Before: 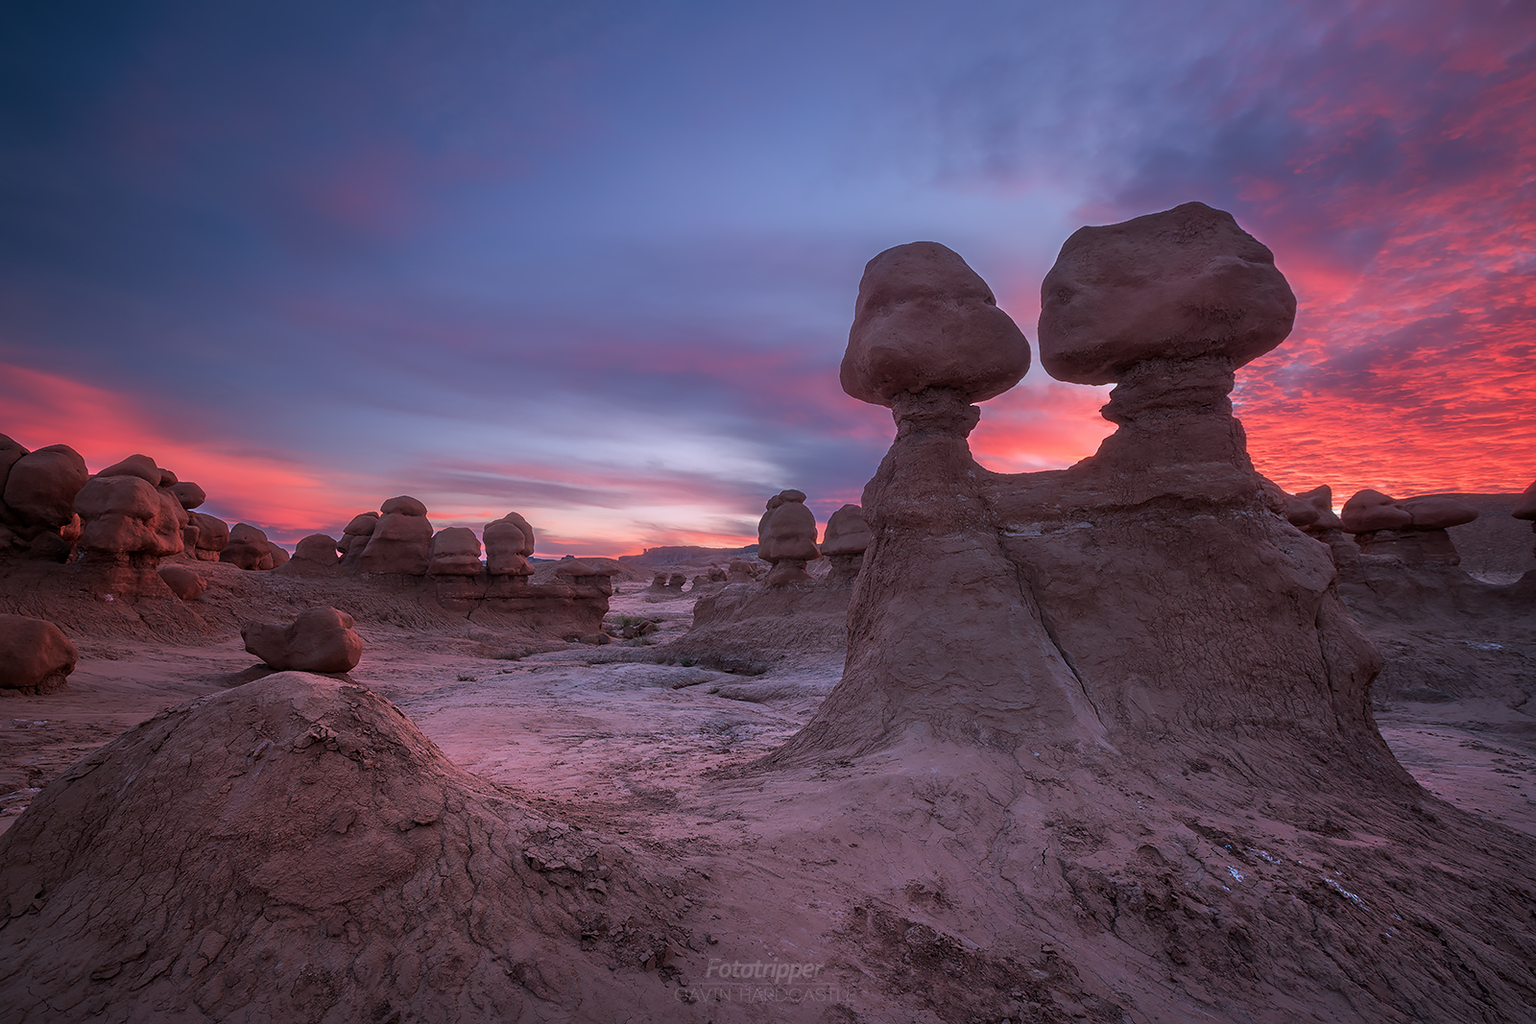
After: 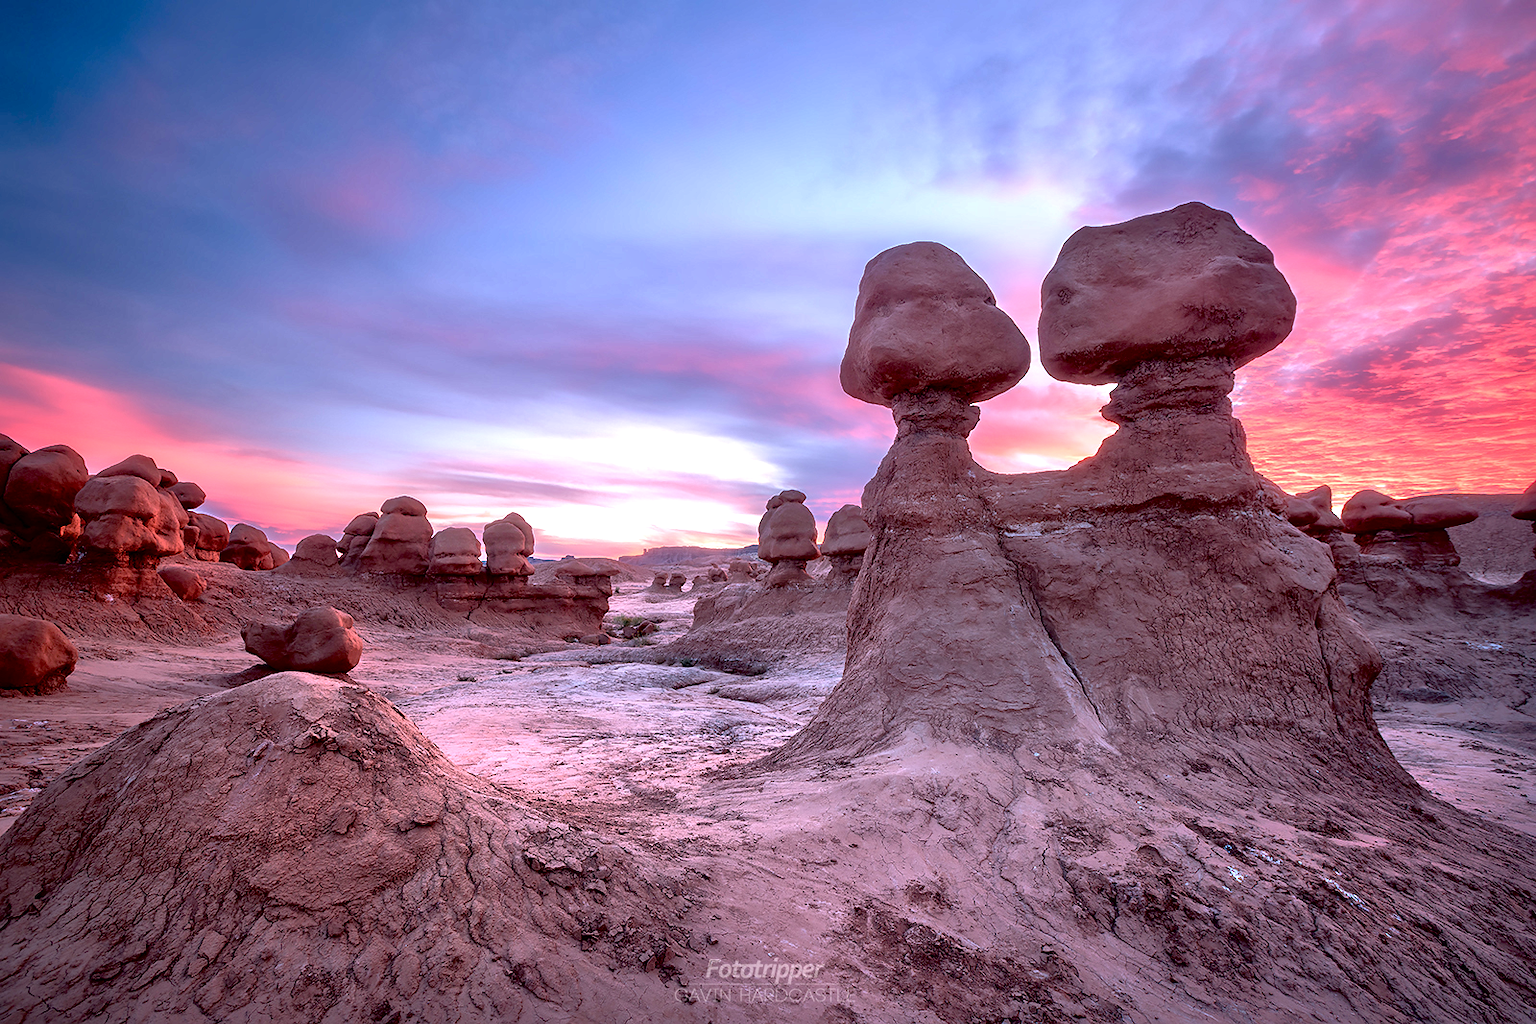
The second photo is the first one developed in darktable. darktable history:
exposure: black level correction 0.009, exposure 1.425 EV, compensate highlight preservation false
local contrast: mode bilateral grid, contrast 20, coarseness 50, detail 159%, midtone range 0.2
rgb curve: curves: ch0 [(0, 0) (0.053, 0.068) (0.122, 0.128) (1, 1)]
